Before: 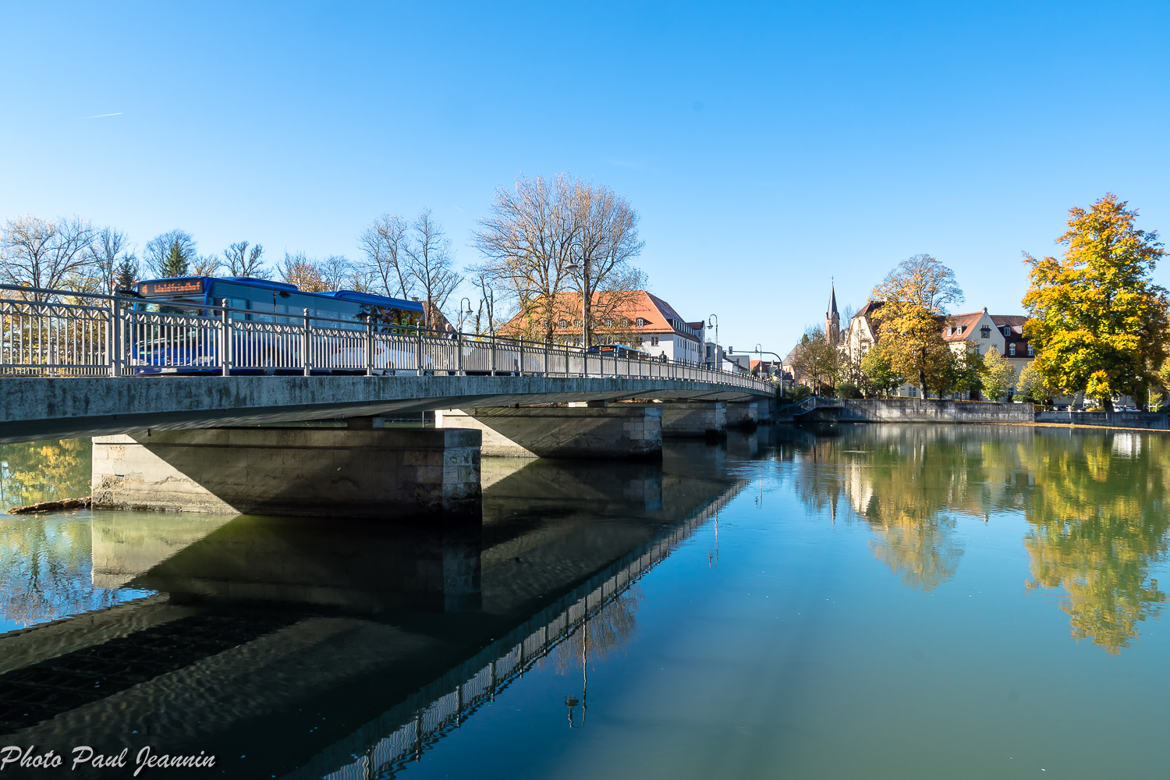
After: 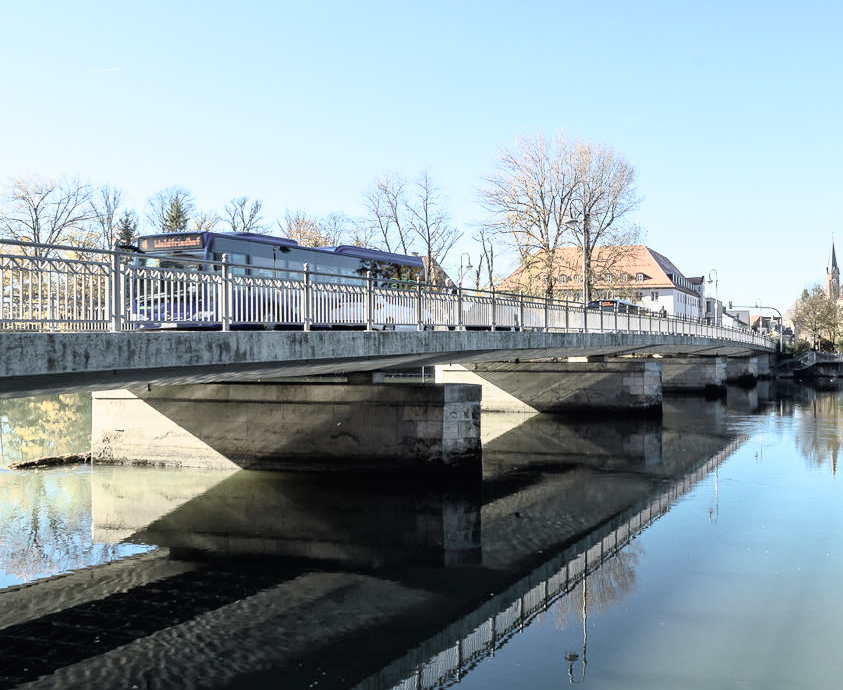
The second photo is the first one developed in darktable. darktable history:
crop: top 5.811%, right 27.881%, bottom 5.722%
tone curve: curves: ch0 [(0, 0.013) (0.054, 0.018) (0.205, 0.191) (0.289, 0.292) (0.39, 0.424) (0.493, 0.551) (0.647, 0.752) (0.778, 0.895) (1, 0.998)]; ch1 [(0, 0) (0.385, 0.343) (0.439, 0.415) (0.494, 0.495) (0.501, 0.501) (0.51, 0.509) (0.54, 0.546) (0.586, 0.606) (0.66, 0.701) (0.783, 0.804) (1, 1)]; ch2 [(0, 0) (0.32, 0.281) (0.403, 0.399) (0.441, 0.428) (0.47, 0.469) (0.498, 0.496) (0.524, 0.538) (0.566, 0.579) (0.633, 0.665) (0.7, 0.711) (1, 1)], color space Lab, independent channels, preserve colors none
contrast brightness saturation: brightness 0.181, saturation -0.494
